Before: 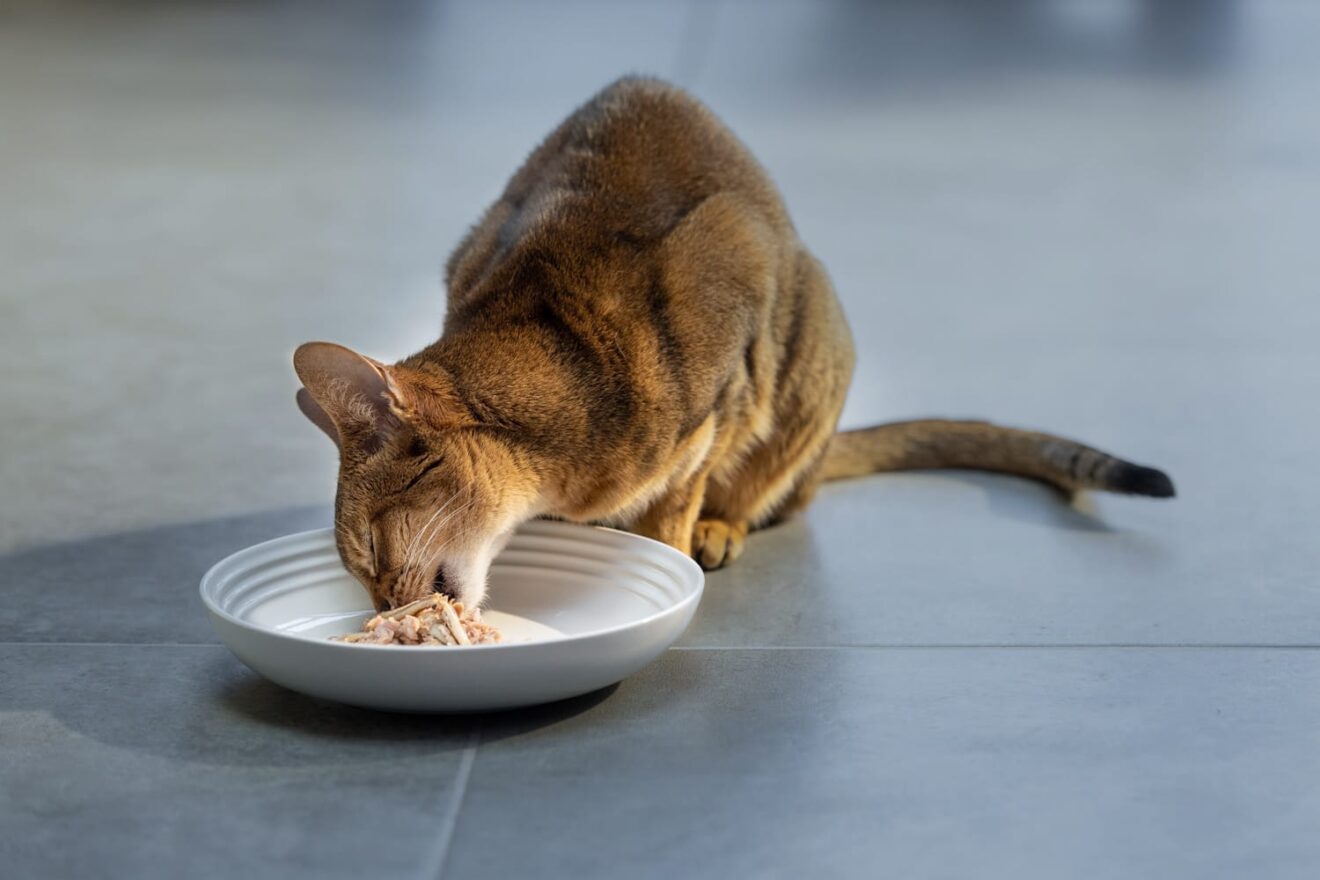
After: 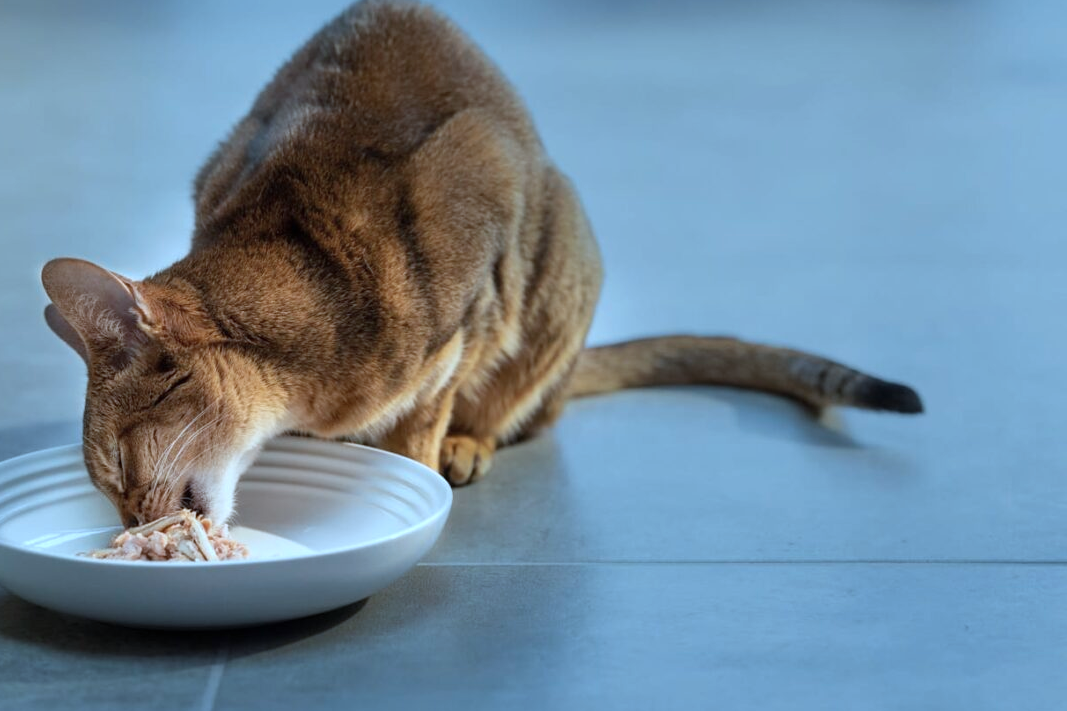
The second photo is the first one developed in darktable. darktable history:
exposure: black level correction 0, compensate exposure bias true, compensate highlight preservation false
shadows and highlights: shadows 35, highlights -35, soften with gaussian
crop: left 19.159%, top 9.58%, bottom 9.58%
color correction: highlights a* -9.35, highlights b* -23.15
